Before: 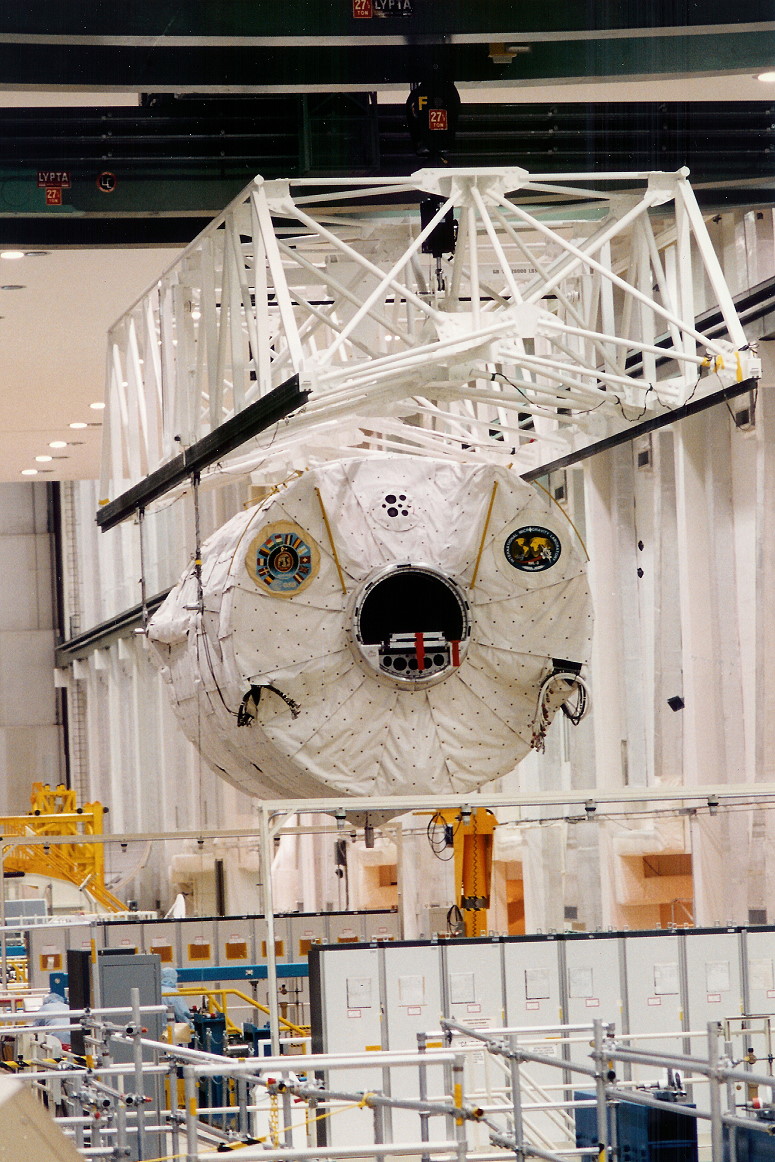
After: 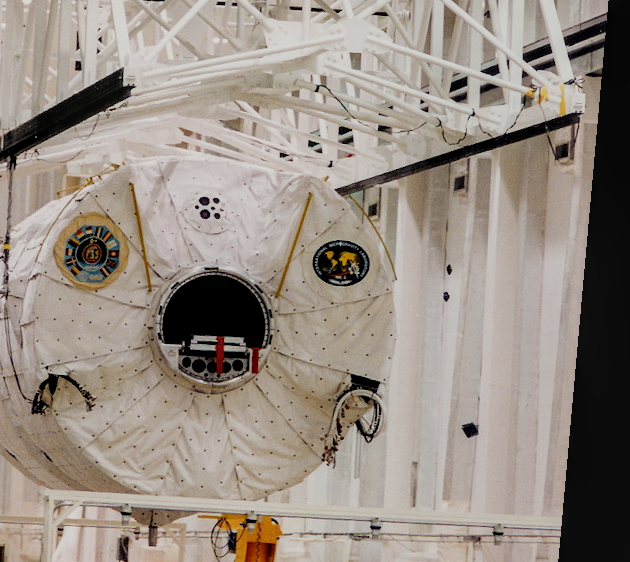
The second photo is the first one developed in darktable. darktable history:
local contrast: detail 130%
crop and rotate: left 27.938%, top 27.046%, bottom 27.046%
filmic rgb: black relative exposure -7.65 EV, white relative exposure 4.56 EV, hardness 3.61
rotate and perspective: rotation 5.12°, automatic cropping off
